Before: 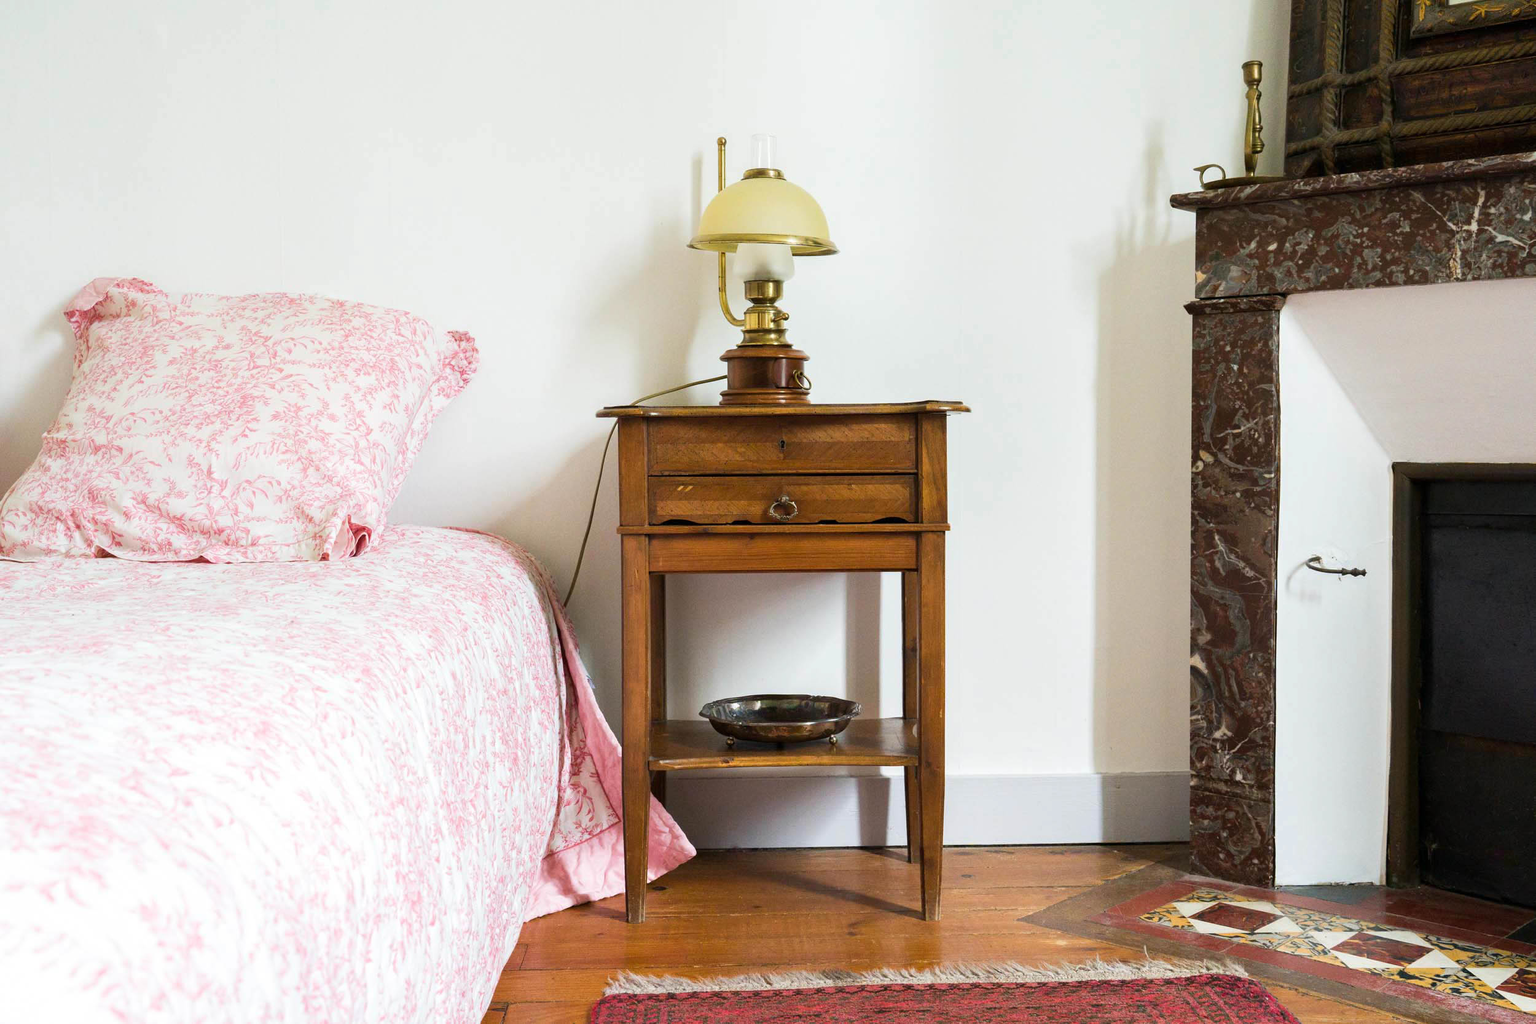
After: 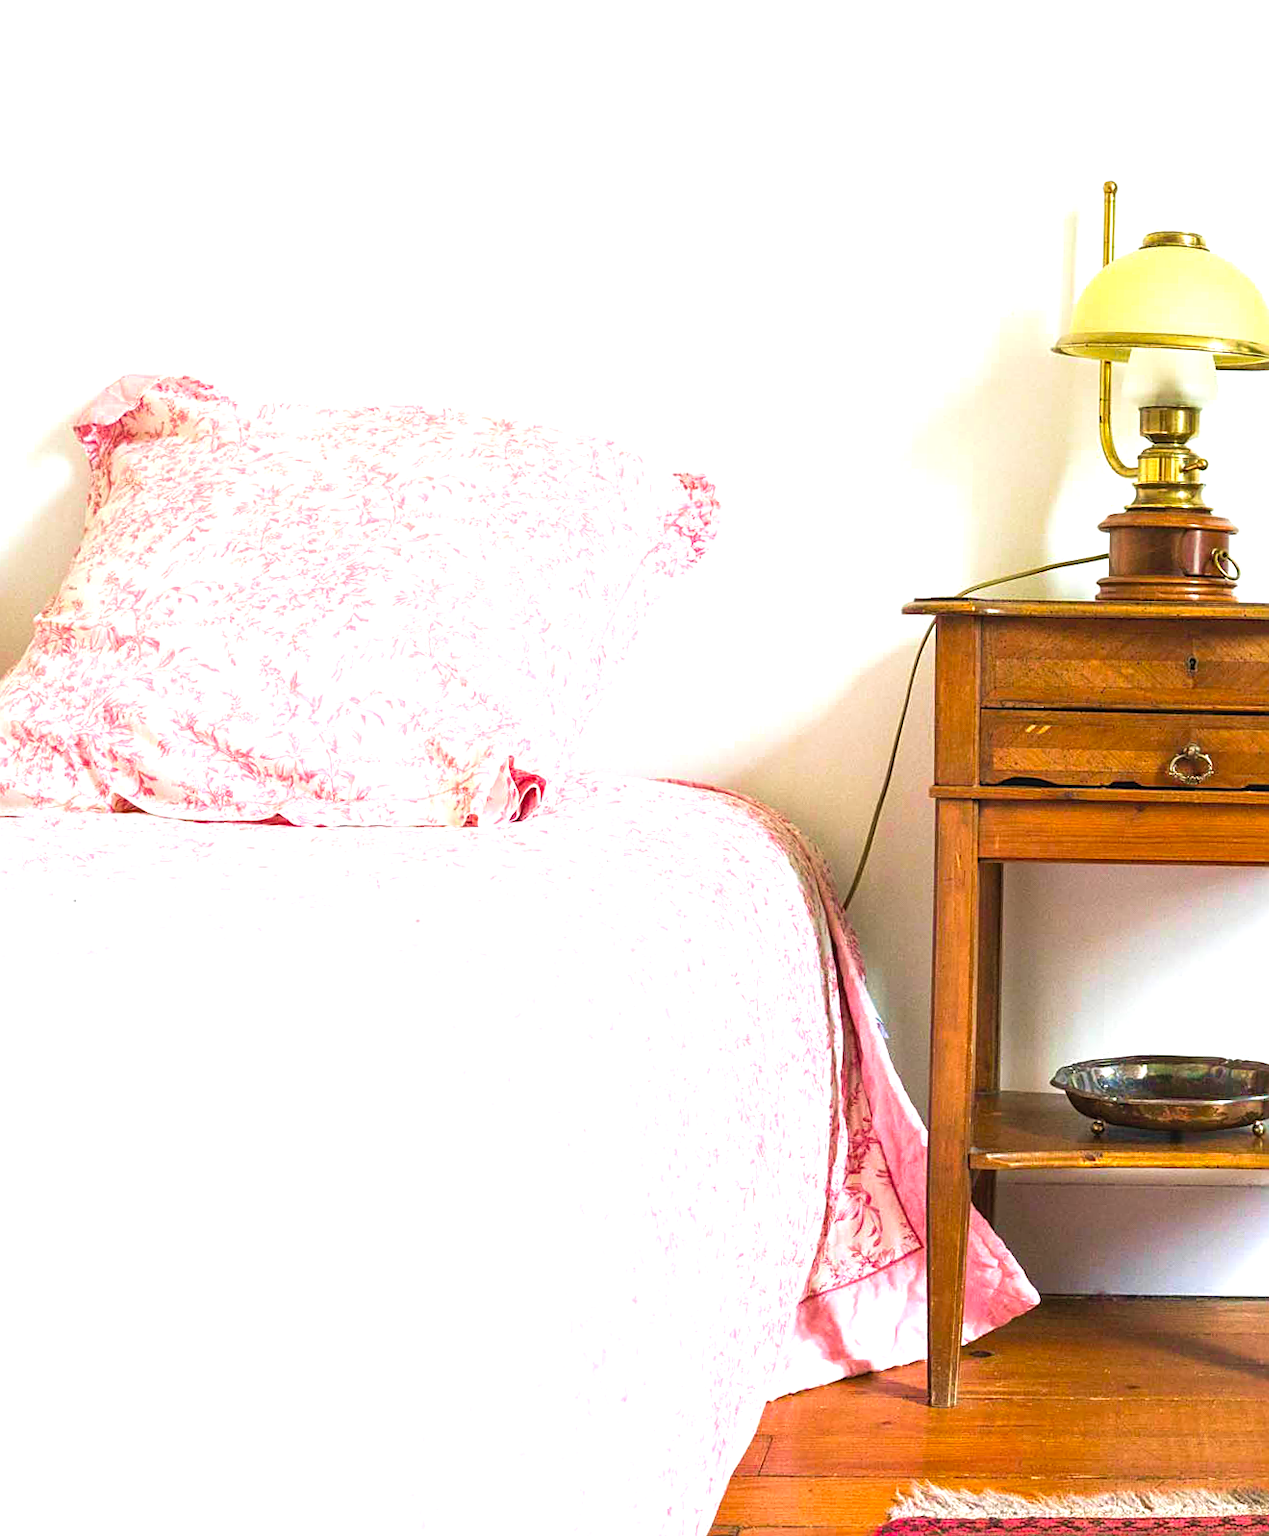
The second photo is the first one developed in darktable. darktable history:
velvia: on, module defaults
crop: left 0.587%, right 45.588%, bottom 0.086%
exposure: black level correction 0, exposure 0.7 EV, compensate exposure bias true, compensate highlight preservation false
rotate and perspective: rotation 1.57°, crop left 0.018, crop right 0.982, crop top 0.039, crop bottom 0.961
color correction: saturation 1.32
local contrast: detail 110%
sharpen: on, module defaults
